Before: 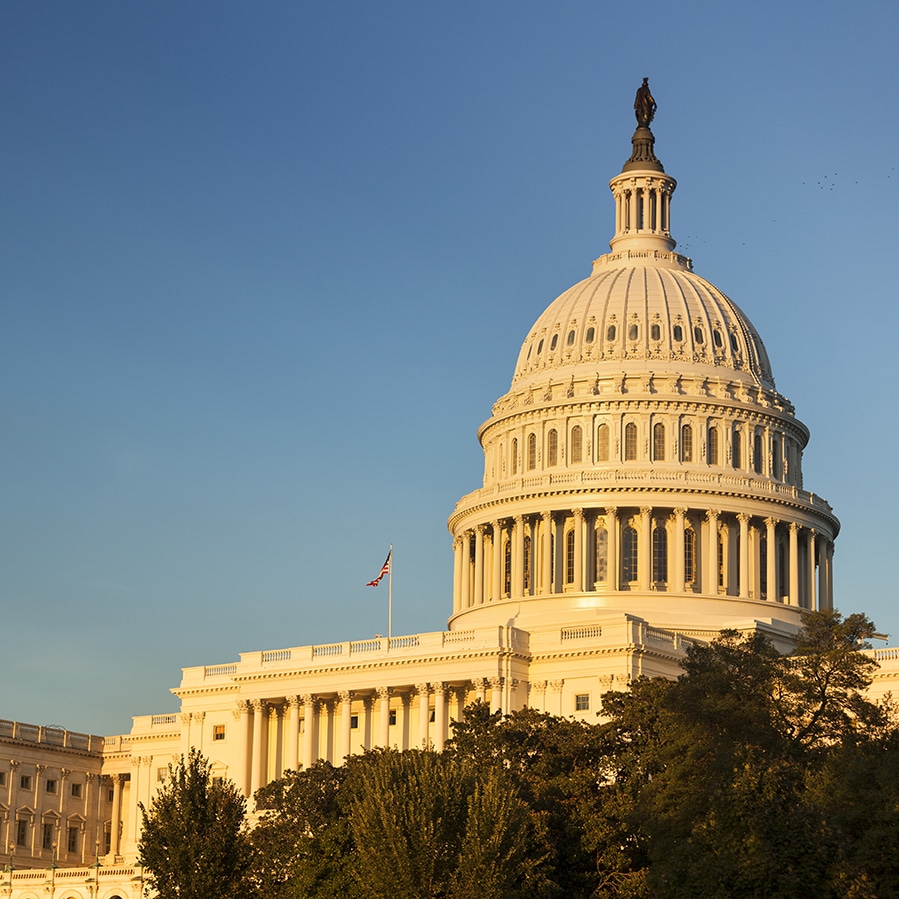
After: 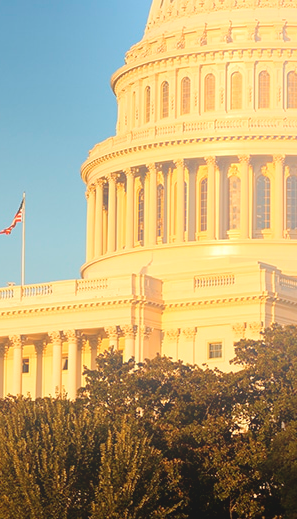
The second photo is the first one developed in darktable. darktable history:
crop: left 40.878%, top 39.176%, right 25.993%, bottom 3.081%
local contrast: mode bilateral grid, contrast 20, coarseness 50, detail 132%, midtone range 0.2
bloom: on, module defaults
